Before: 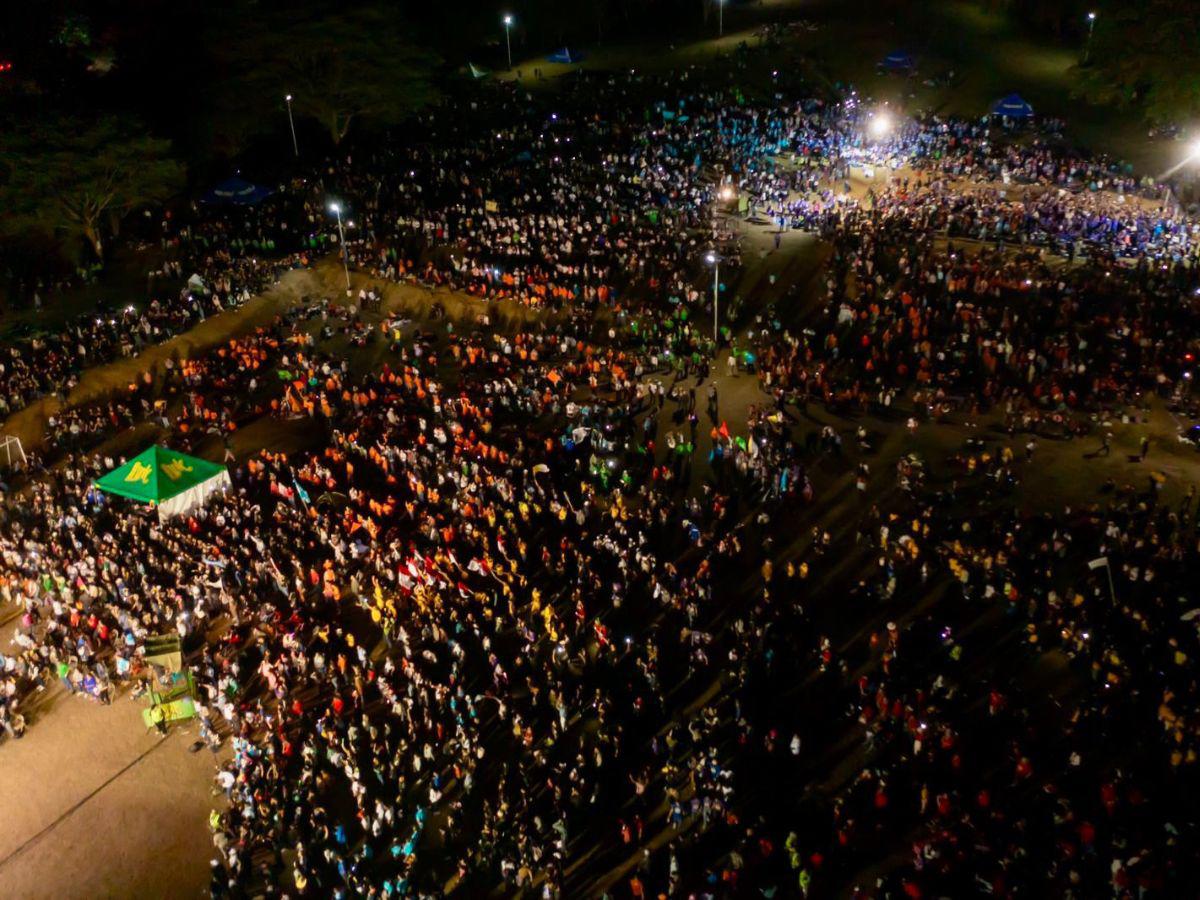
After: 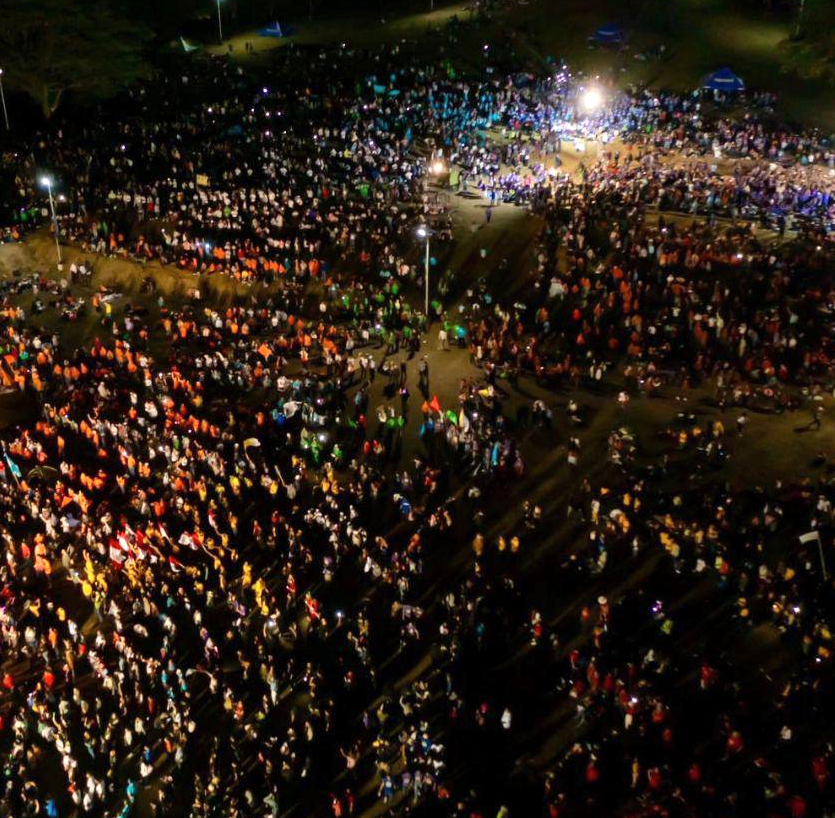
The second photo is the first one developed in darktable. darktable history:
crop and rotate: left 24.153%, top 2.989%, right 6.235%, bottom 6.057%
exposure: exposure 0.296 EV, compensate highlight preservation false
shadows and highlights: shadows 21.04, highlights -81.73, soften with gaussian
